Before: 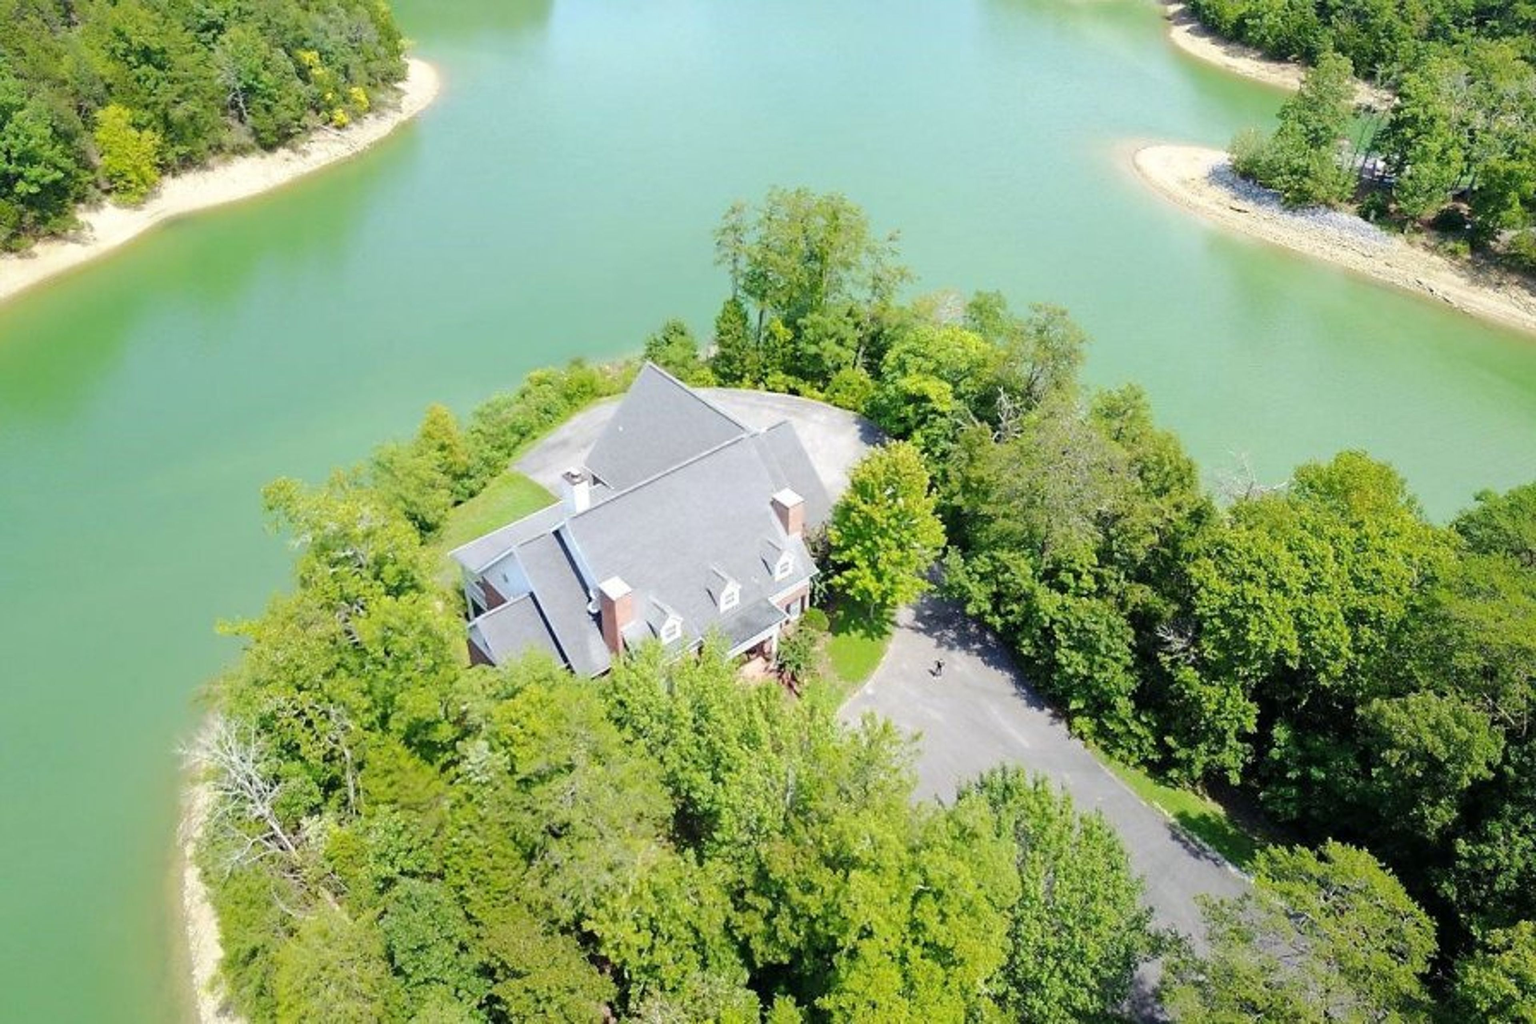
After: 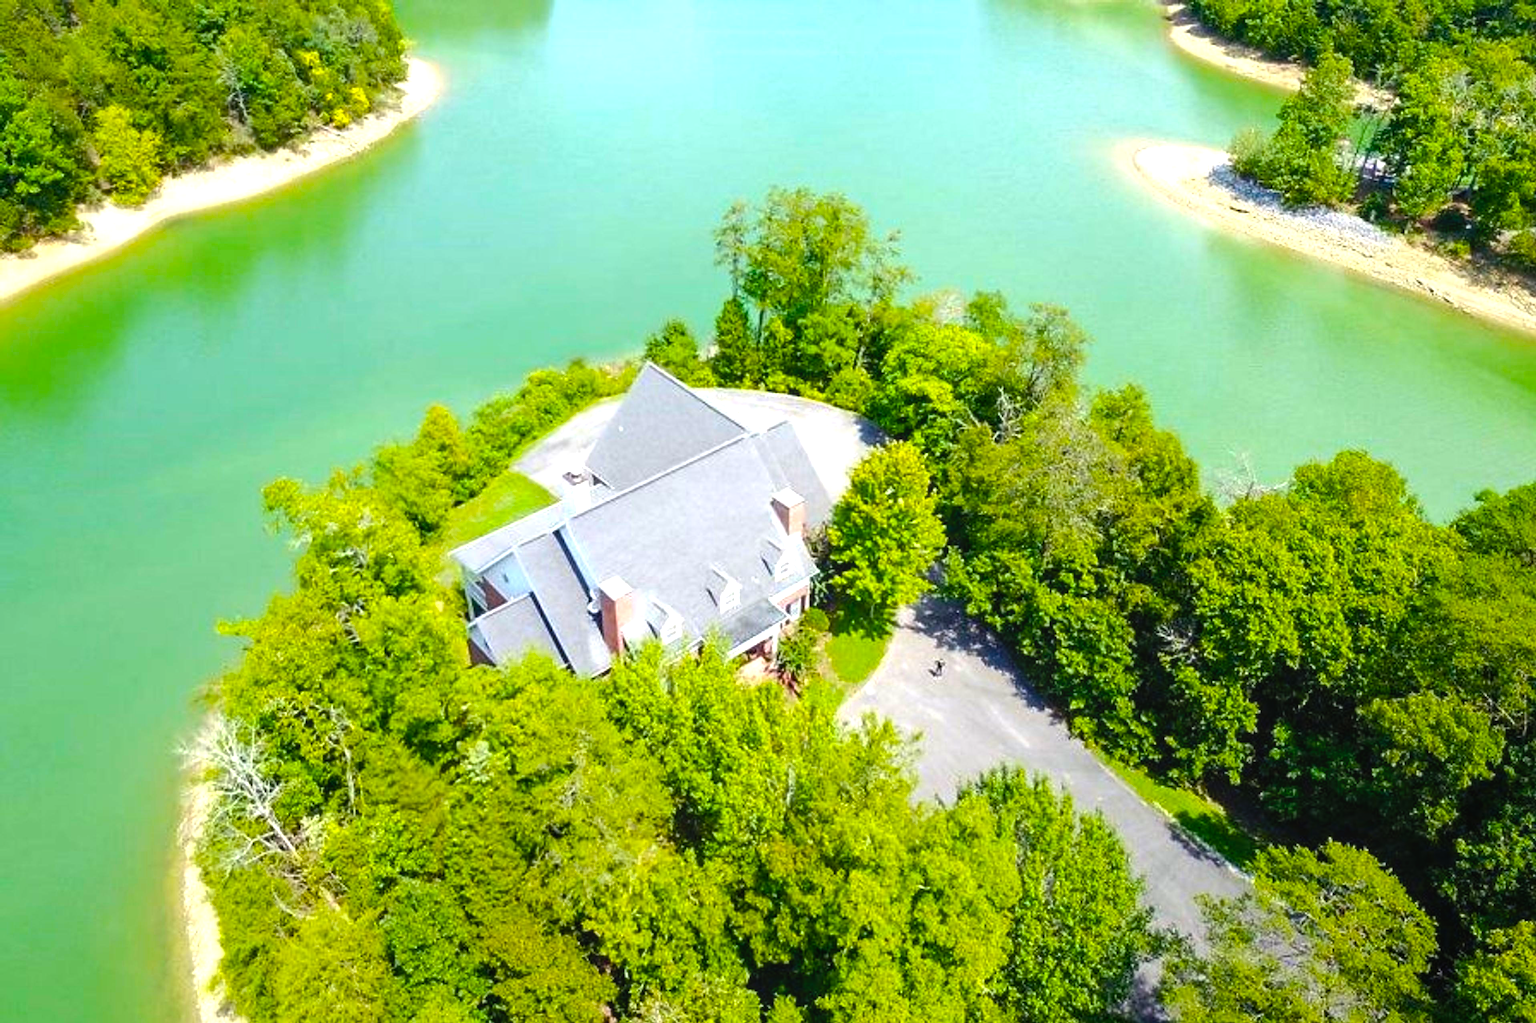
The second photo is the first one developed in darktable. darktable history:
local contrast: detail 110%
color balance rgb: linear chroma grading › global chroma 9%, perceptual saturation grading › global saturation 36%, perceptual saturation grading › shadows 35%, perceptual brilliance grading › global brilliance 15%, perceptual brilliance grading › shadows -35%, global vibrance 15%
